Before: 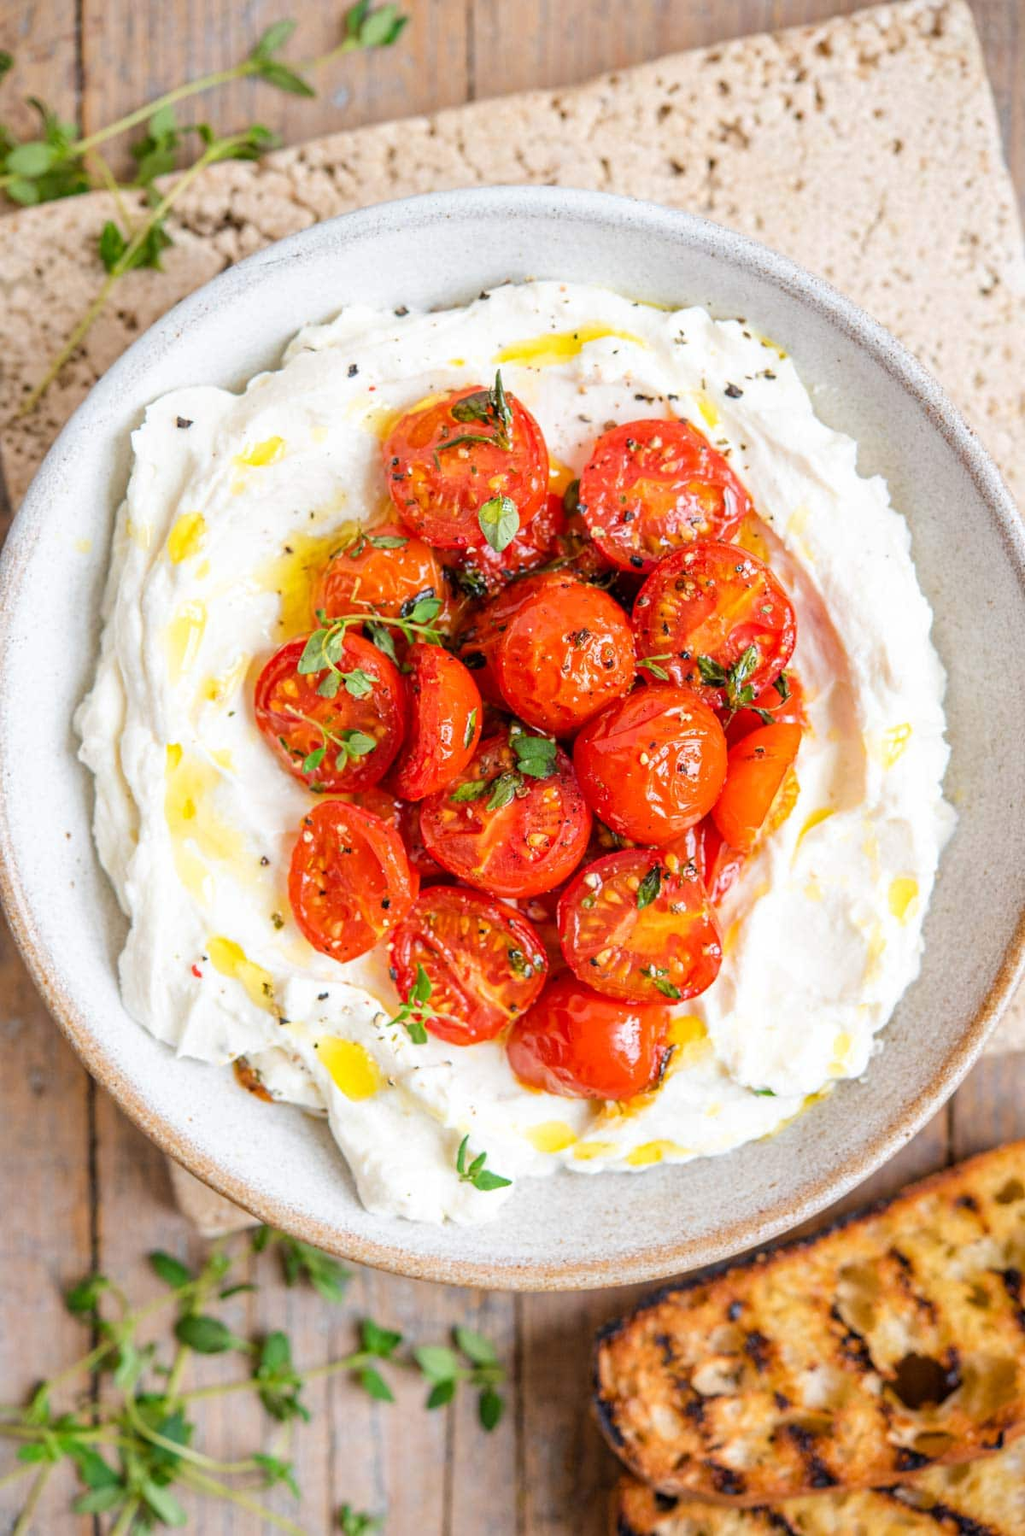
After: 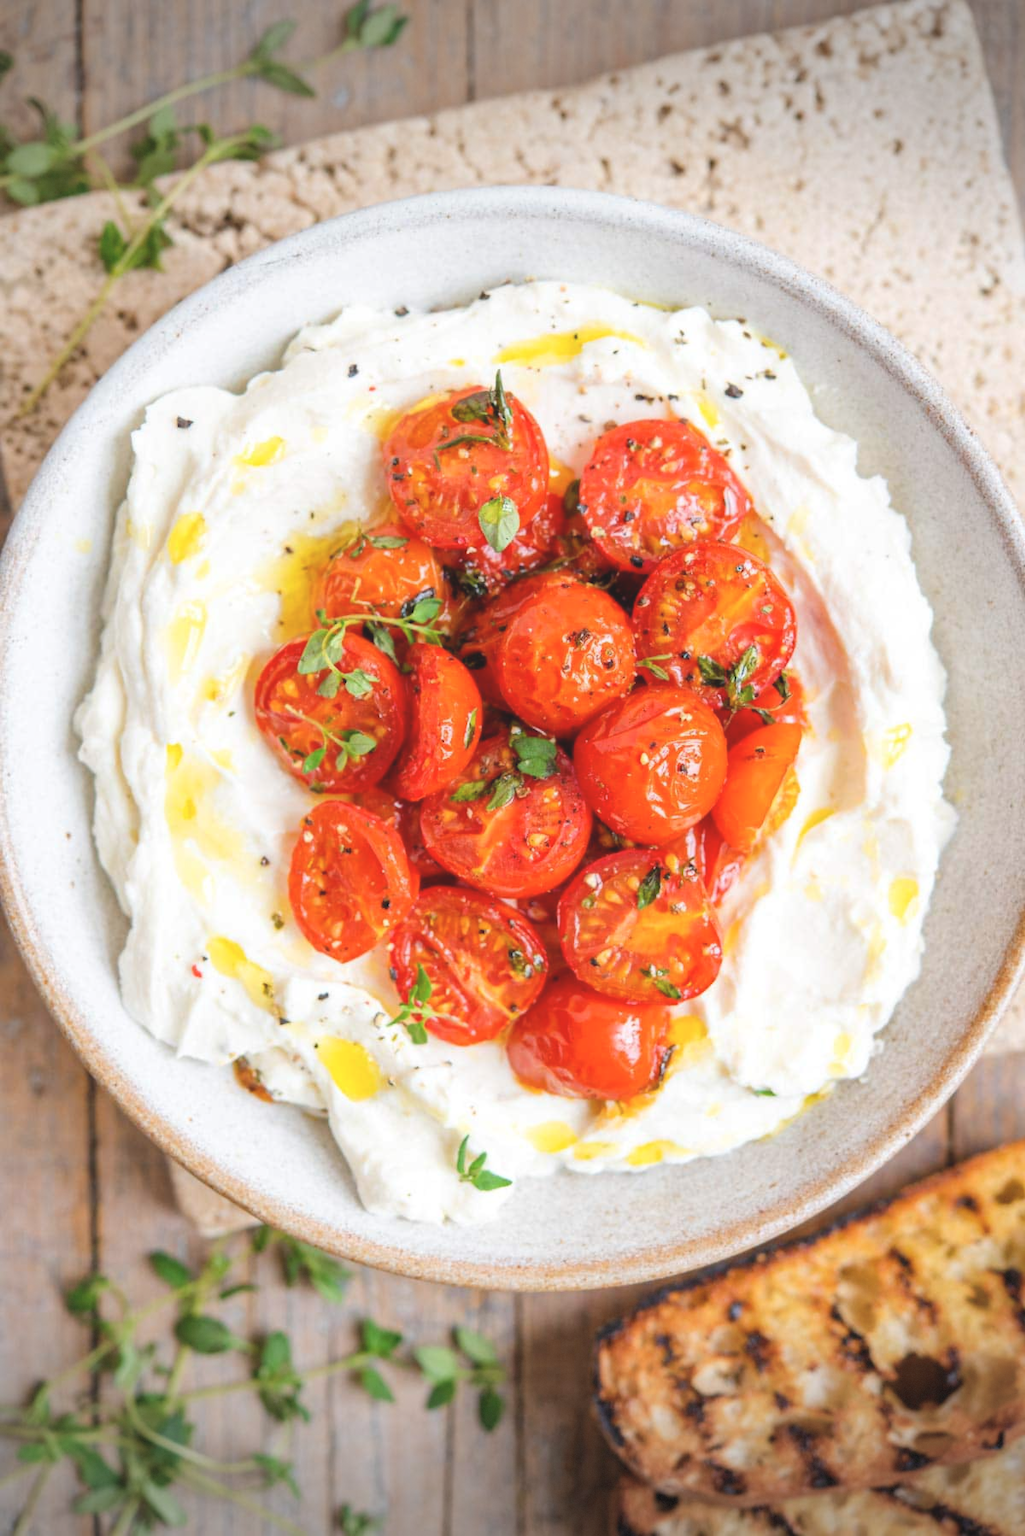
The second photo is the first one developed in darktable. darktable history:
contrast equalizer: y [[0.5 ×4, 0.467, 0.376], [0.5 ×6], [0.5 ×6], [0 ×6], [0 ×6]]
vignetting: fall-off start 100%, brightness -0.406, saturation -0.3, width/height ratio 1.324, dithering 8-bit output, unbound false
color balance: lift [1.007, 1, 1, 1], gamma [1.097, 1, 1, 1]
